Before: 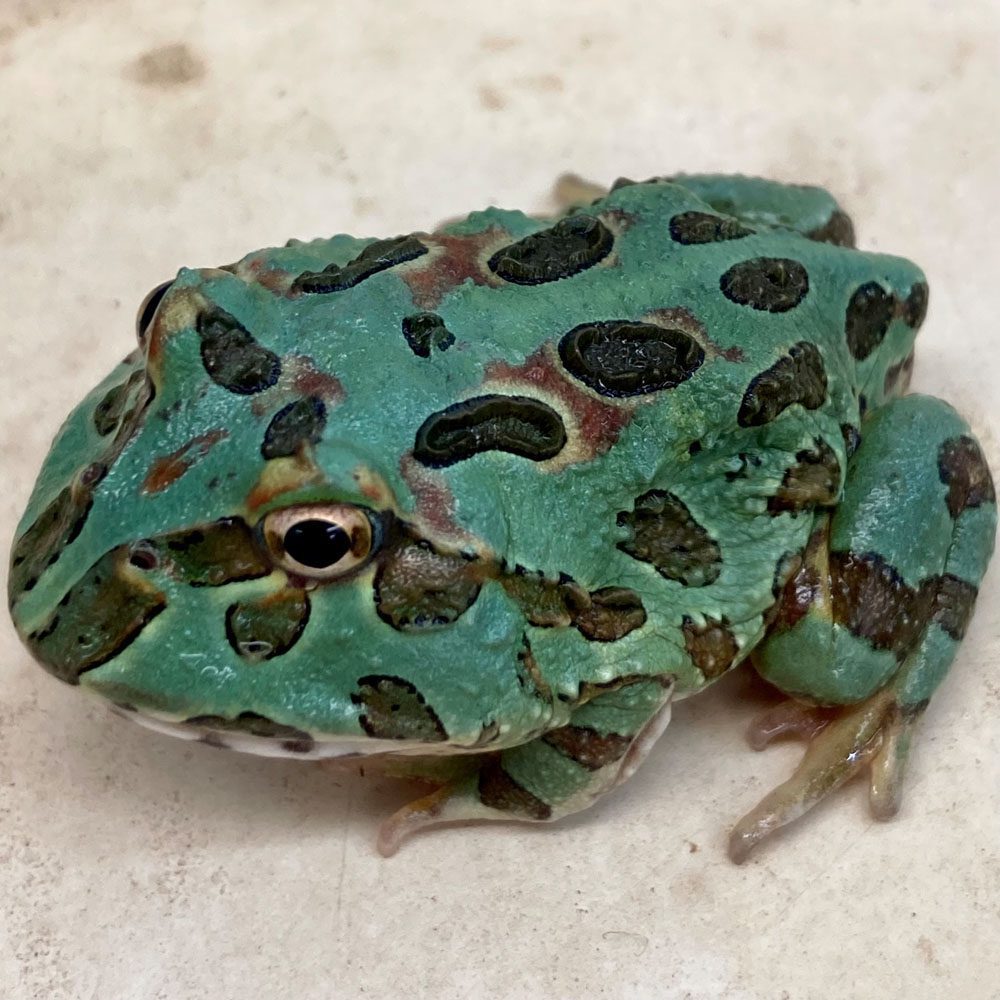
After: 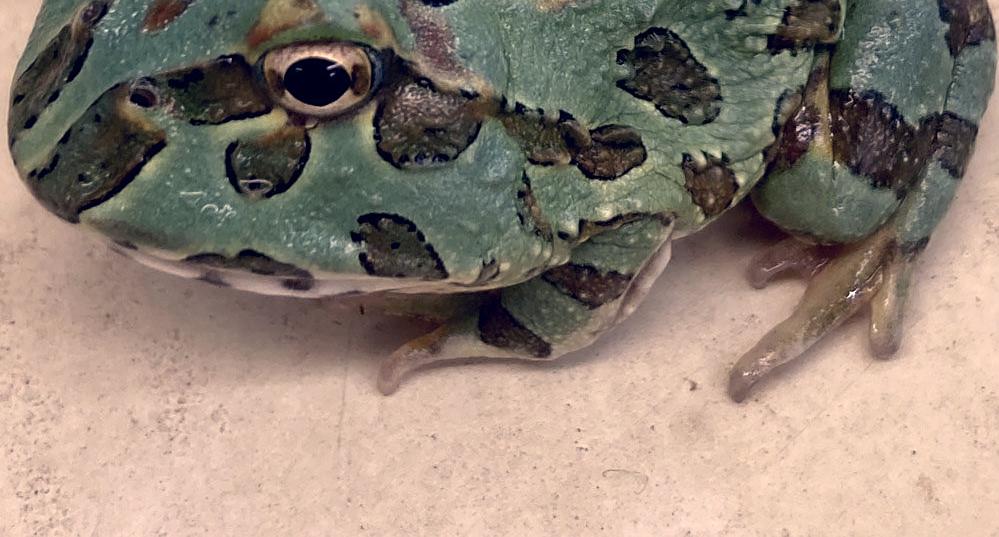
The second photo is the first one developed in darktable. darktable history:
white balance: red 0.925, blue 1.046
sharpen: radius 1.864, amount 0.398, threshold 1.271
crop and rotate: top 46.237%
color correction: highlights a* 19.59, highlights b* 27.49, shadows a* 3.46, shadows b* -17.28, saturation 0.73
